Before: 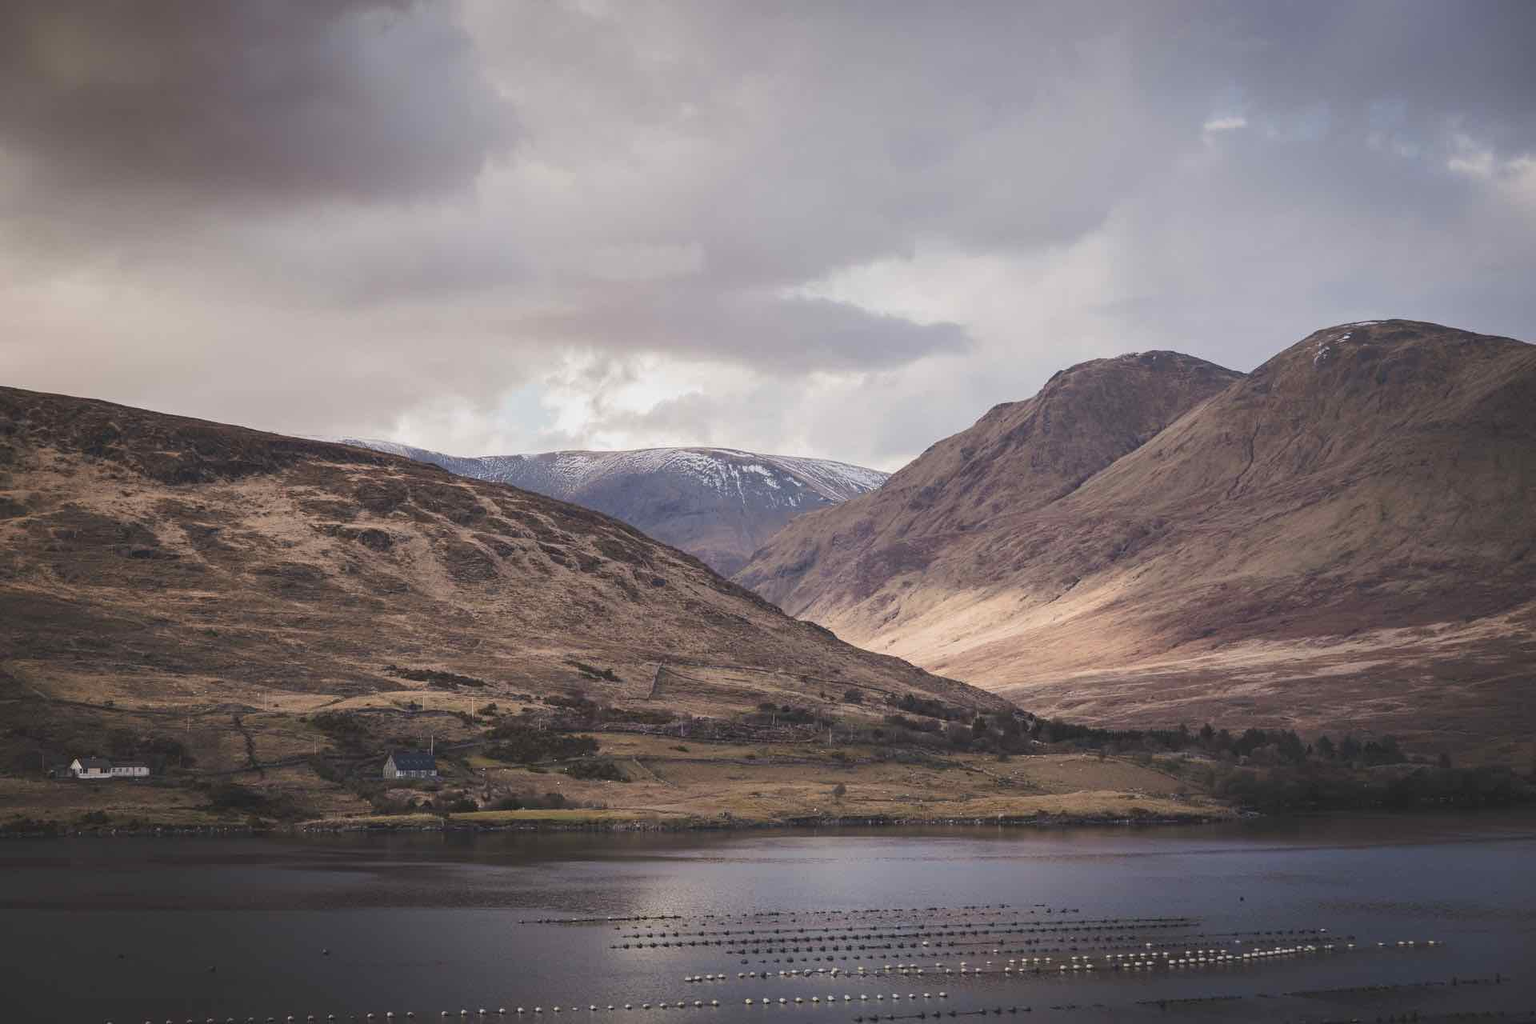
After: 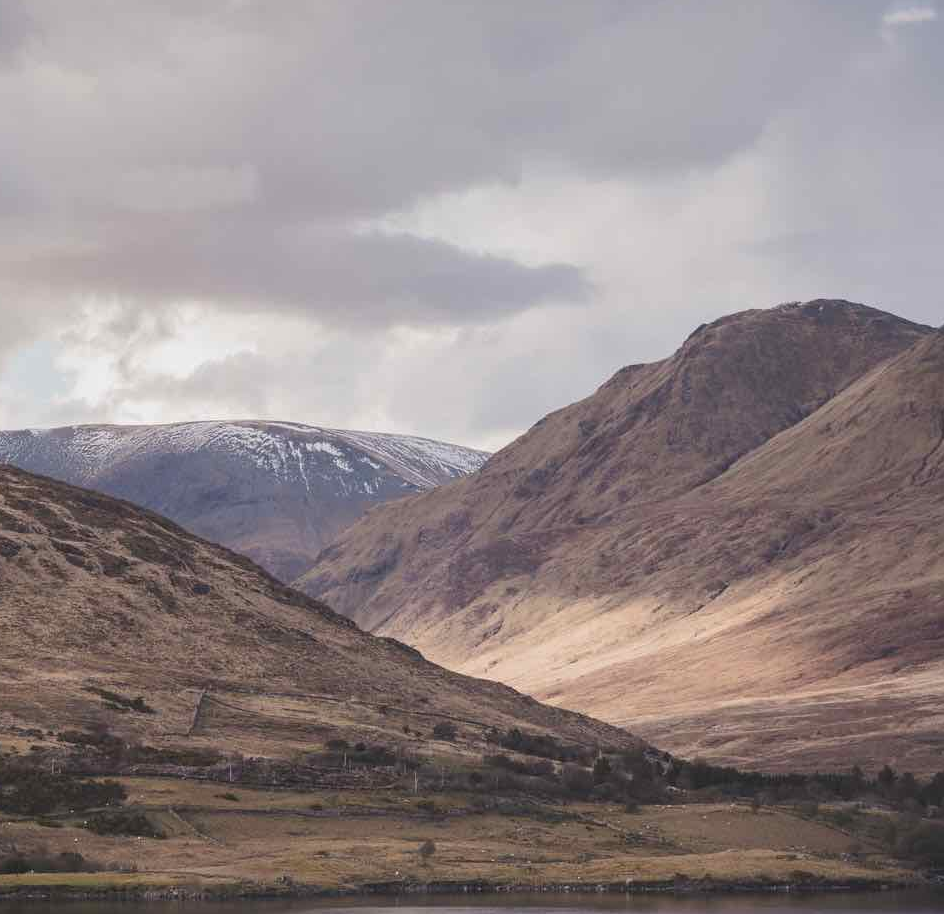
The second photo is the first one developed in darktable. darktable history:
crop: left 32.428%, top 10.926%, right 18.386%, bottom 17.601%
